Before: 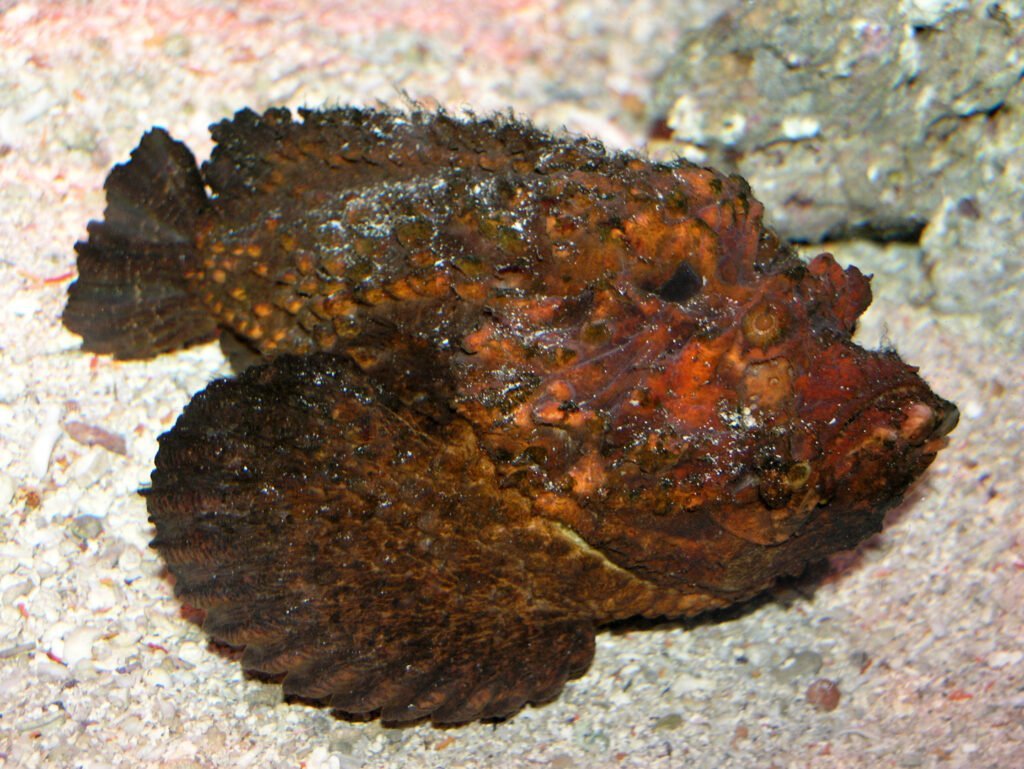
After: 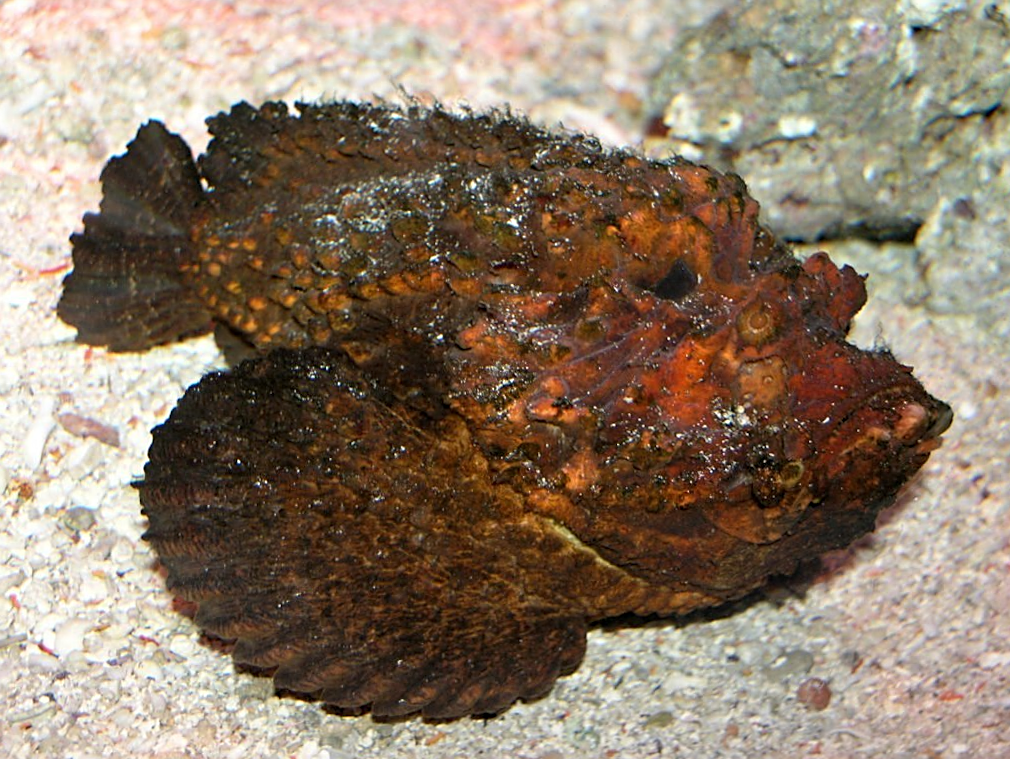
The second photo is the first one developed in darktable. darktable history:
sharpen: on, module defaults
crop and rotate: angle -0.565°
